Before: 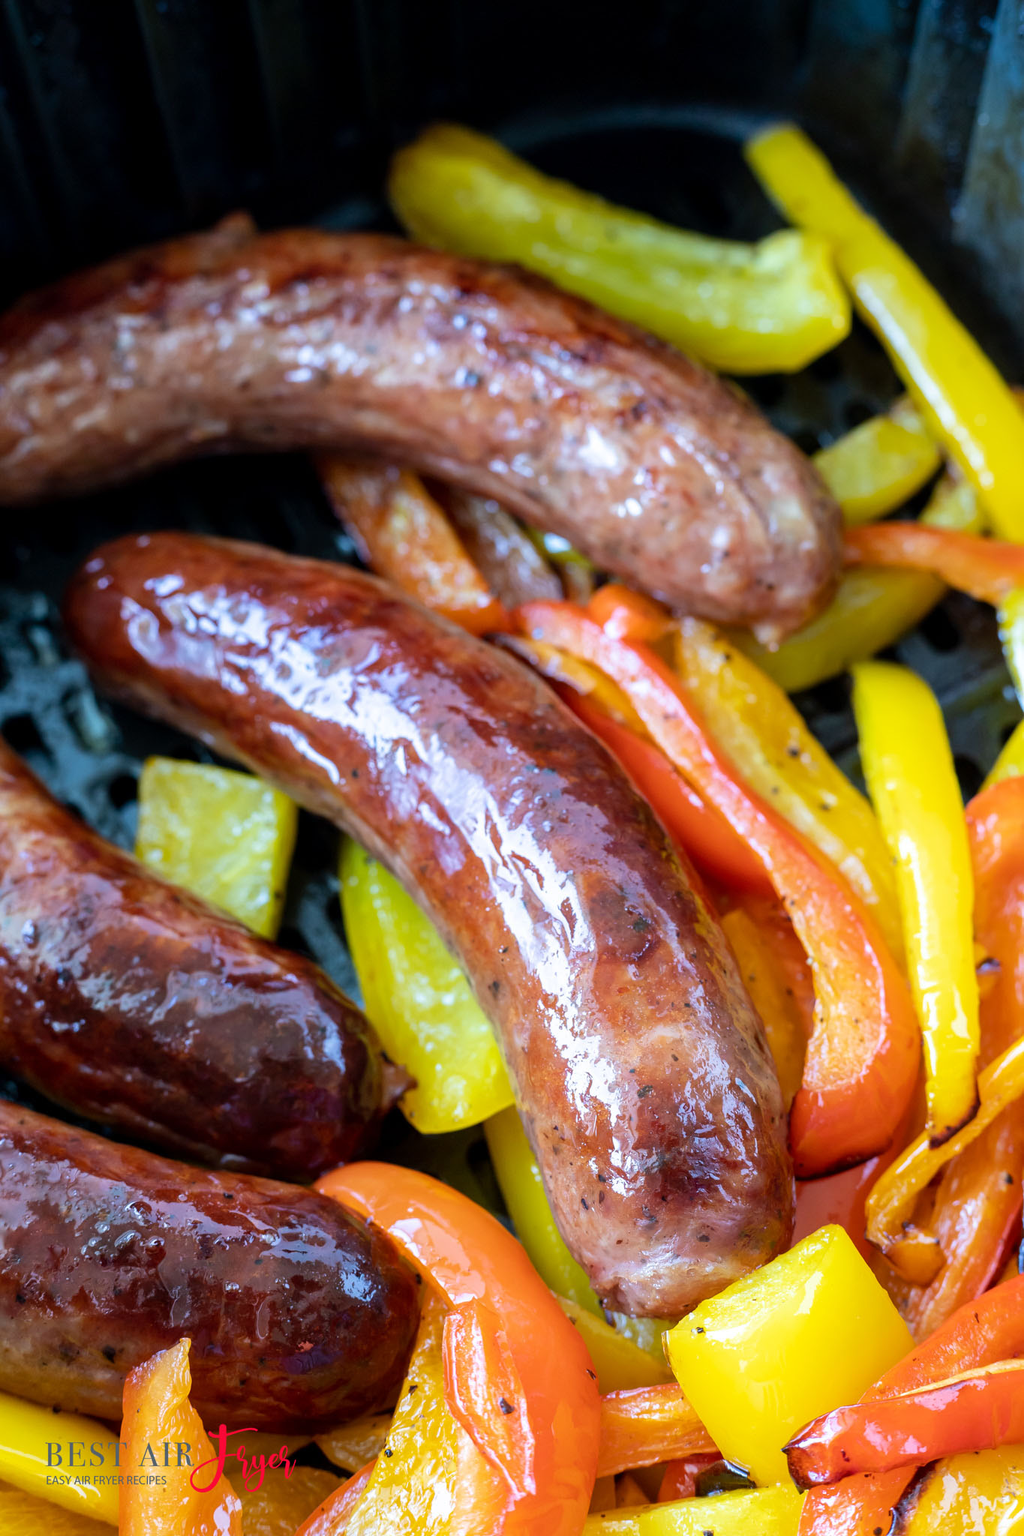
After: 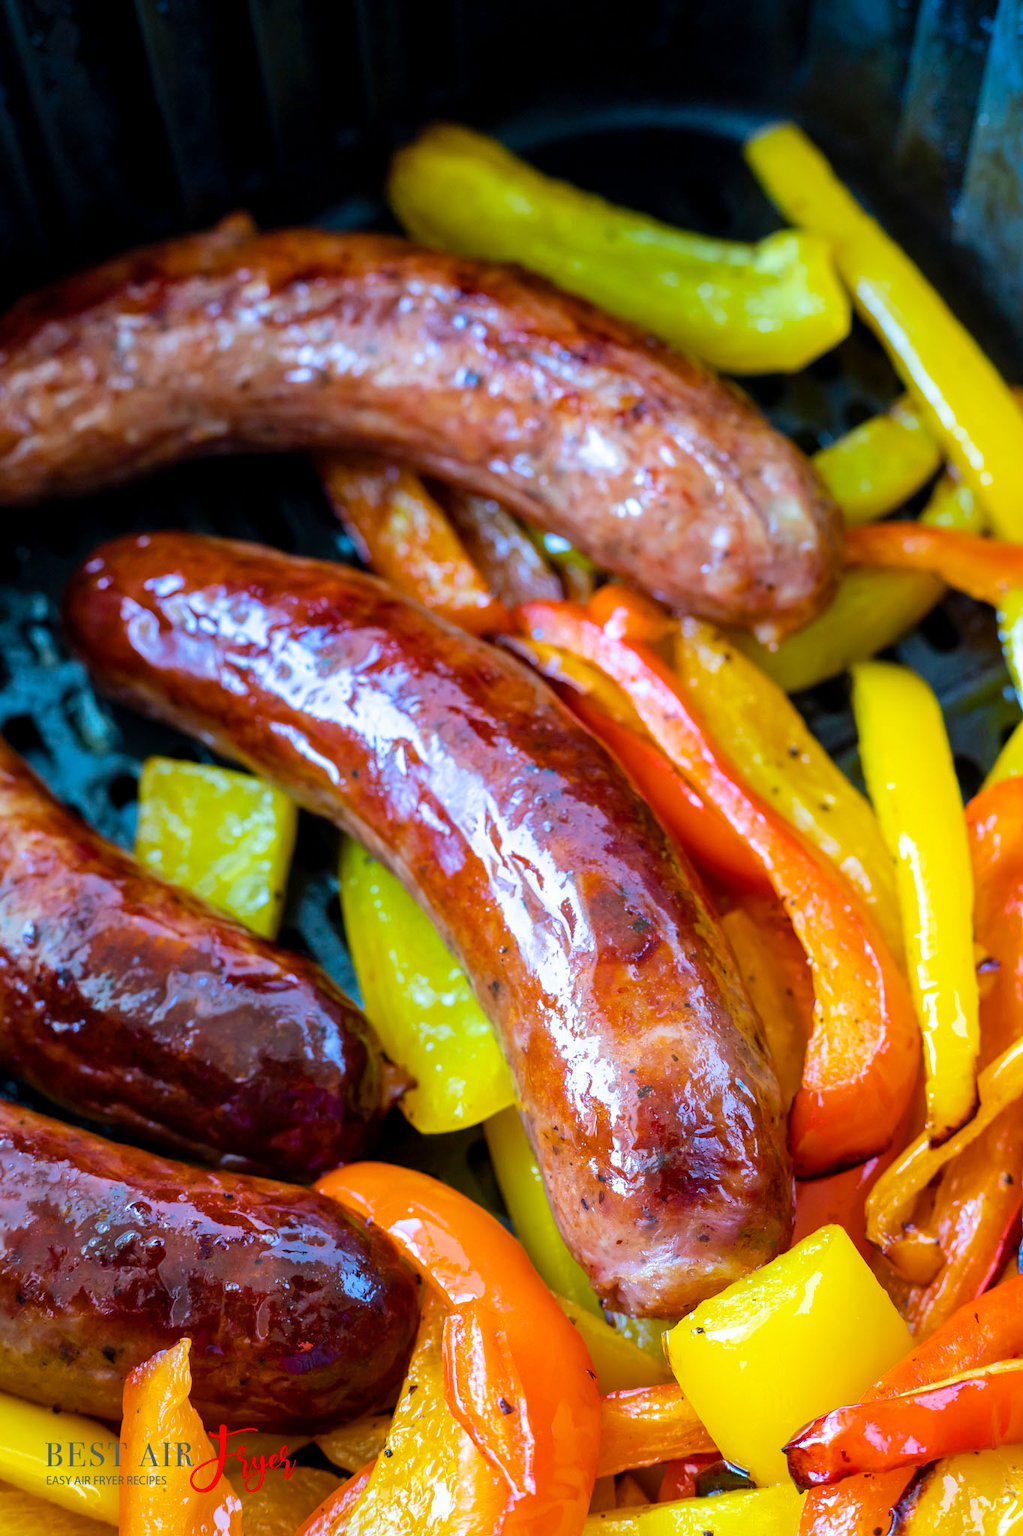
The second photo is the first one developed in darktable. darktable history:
white balance: emerald 1
shadows and highlights: shadows 32, highlights -32, soften with gaussian
color balance rgb: linear chroma grading › global chroma 15%, perceptual saturation grading › global saturation 30%
